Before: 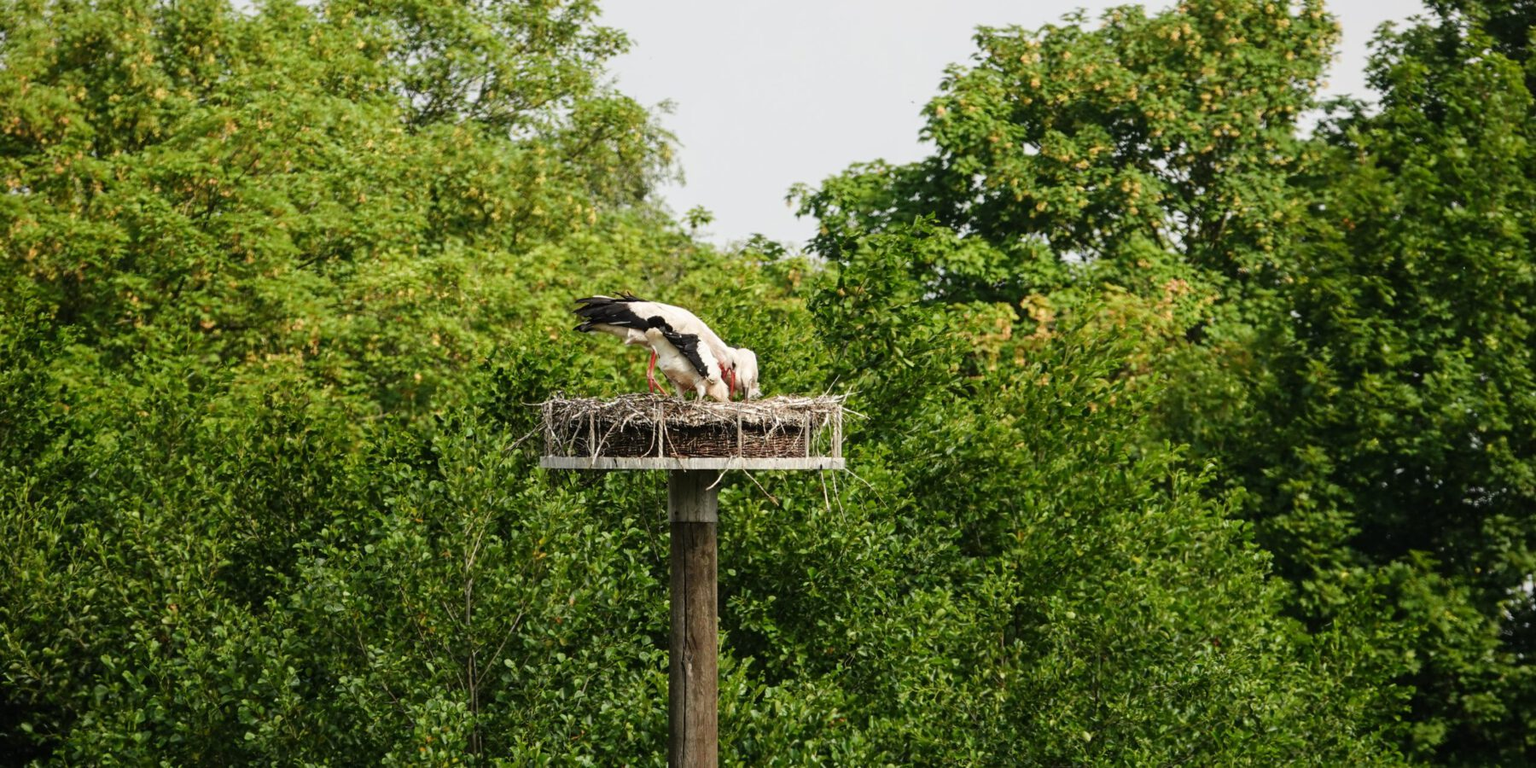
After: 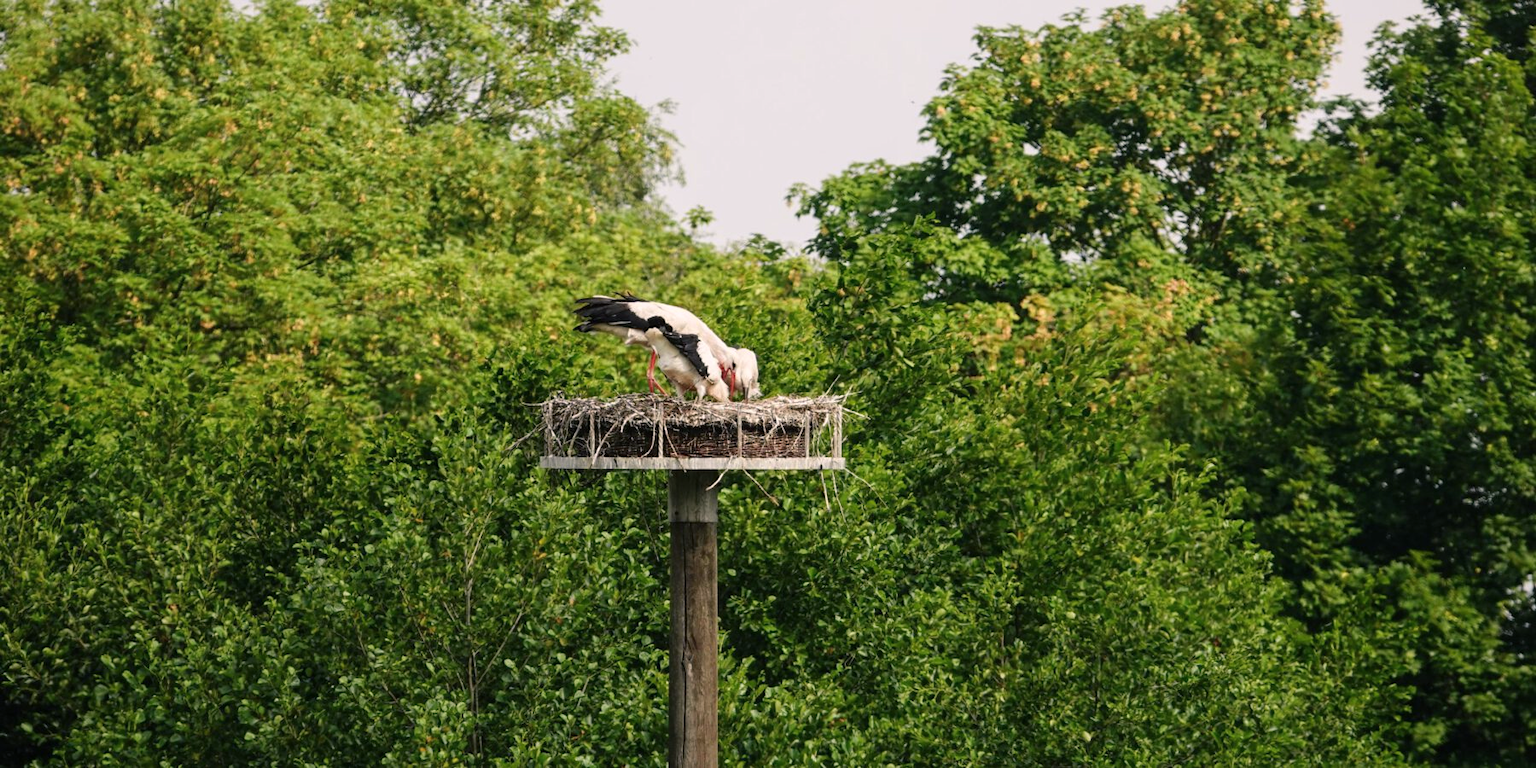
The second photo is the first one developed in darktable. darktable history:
color balance rgb: shadows lift › chroma 1.41%, shadows lift › hue 260°, power › chroma 0.5%, power › hue 260°, highlights gain › chroma 1%, highlights gain › hue 27°, saturation formula JzAzBz (2021)
